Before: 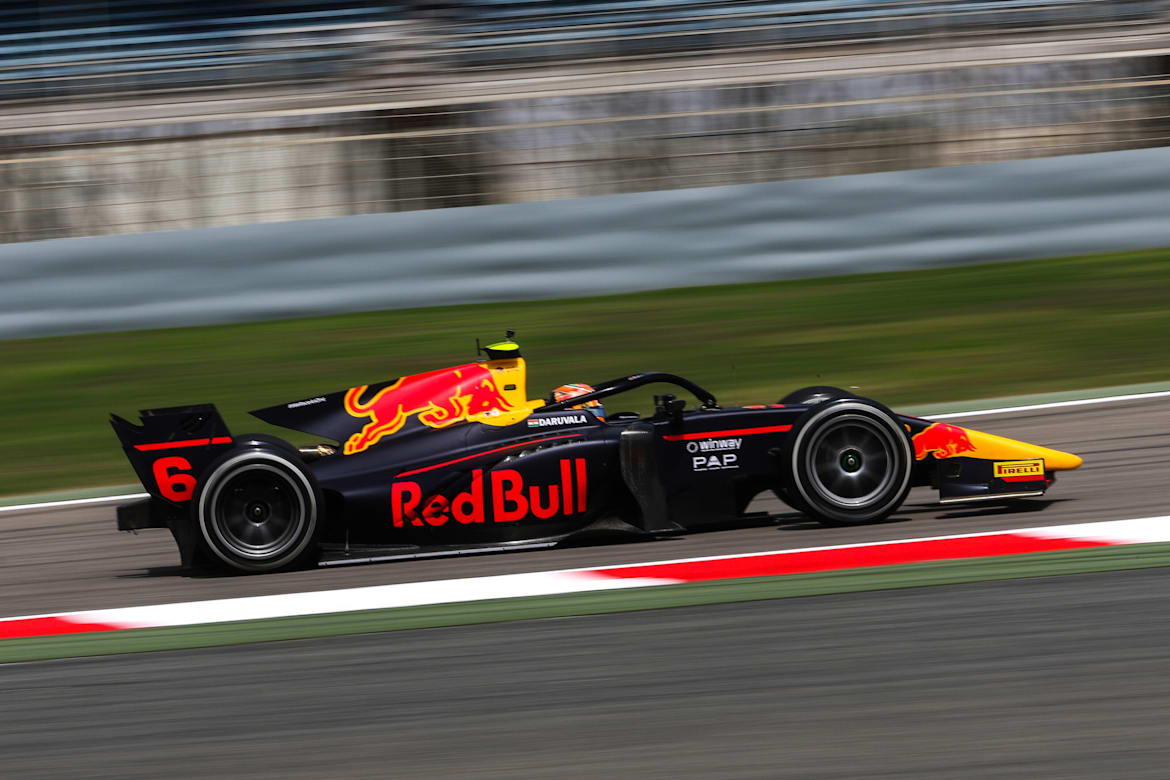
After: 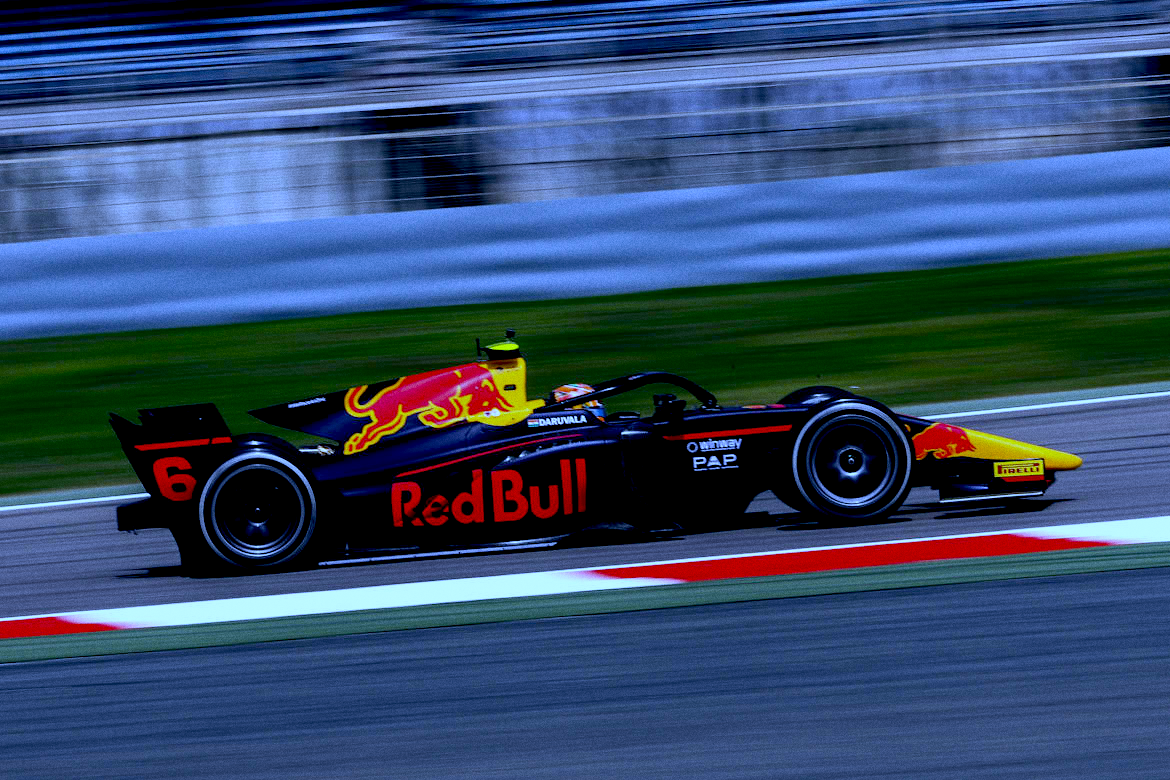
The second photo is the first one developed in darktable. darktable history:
grain: coarseness 0.09 ISO
white balance: red 0.766, blue 1.537
exposure: black level correction 0.029, exposure -0.073 EV, compensate highlight preservation false
